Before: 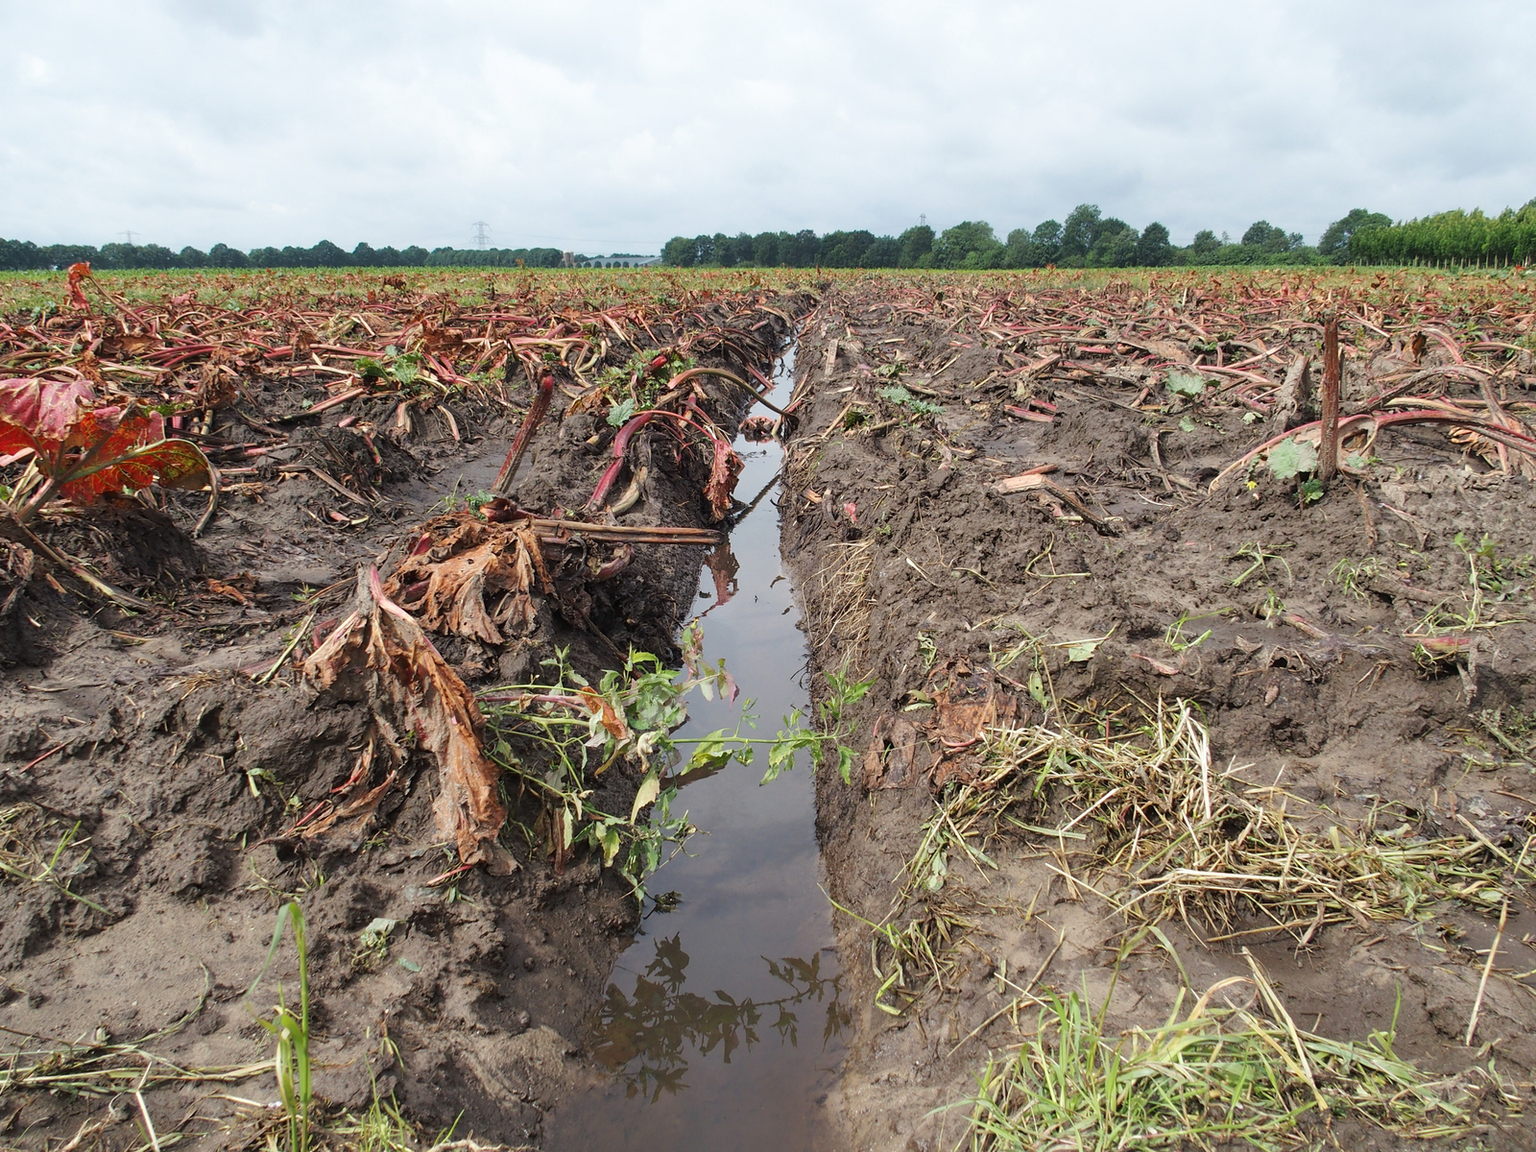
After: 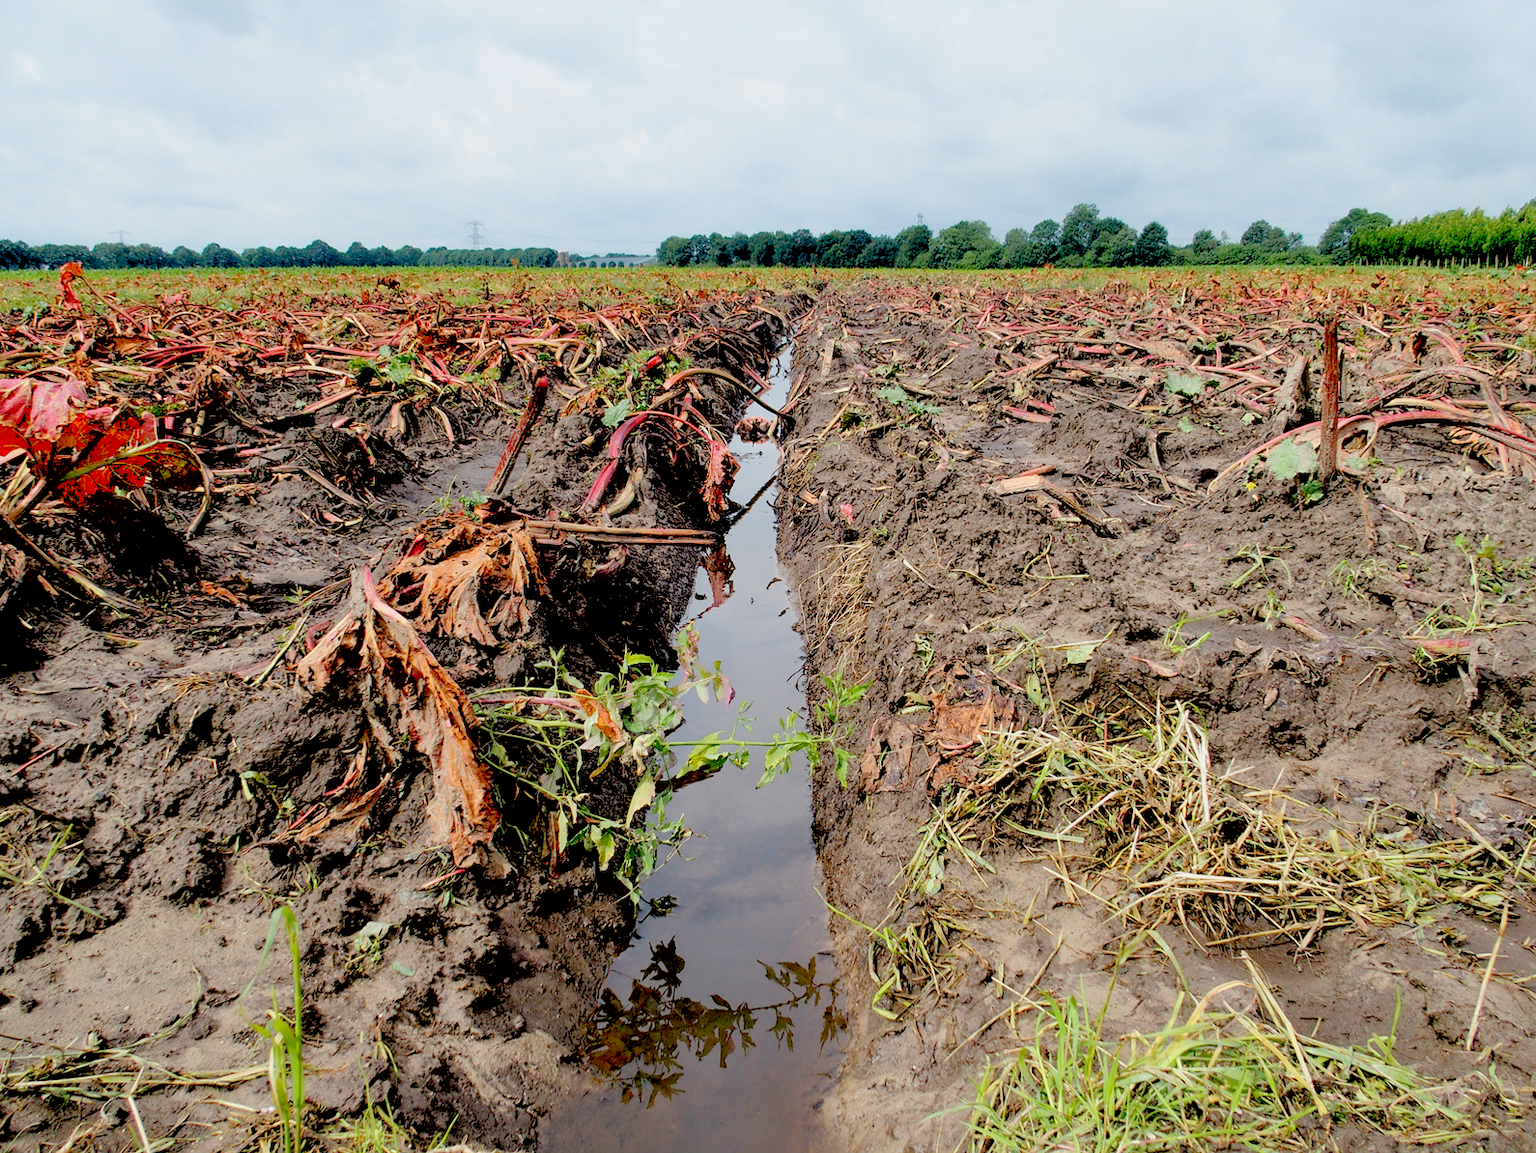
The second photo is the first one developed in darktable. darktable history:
crop and rotate: left 0.614%, top 0.179%, bottom 0.309%
shadows and highlights: on, module defaults
contrast brightness saturation: contrast 0.1, brightness 0.3, saturation 0.14
exposure: black level correction 0.046, exposure -0.228 EV, compensate highlight preservation false
